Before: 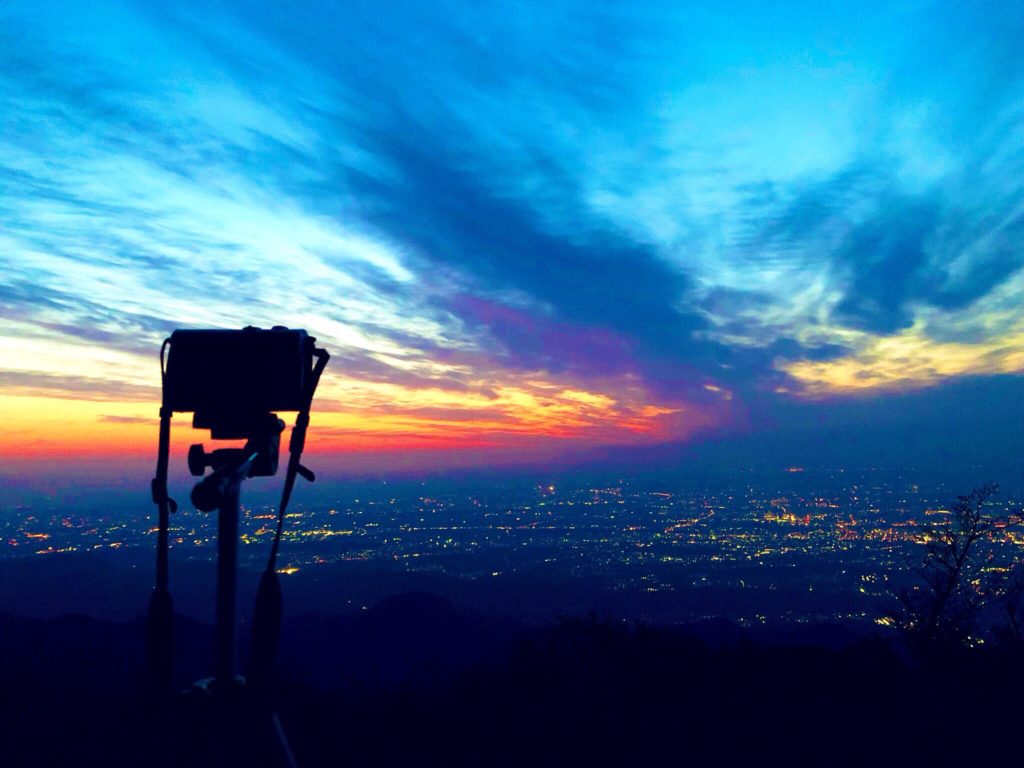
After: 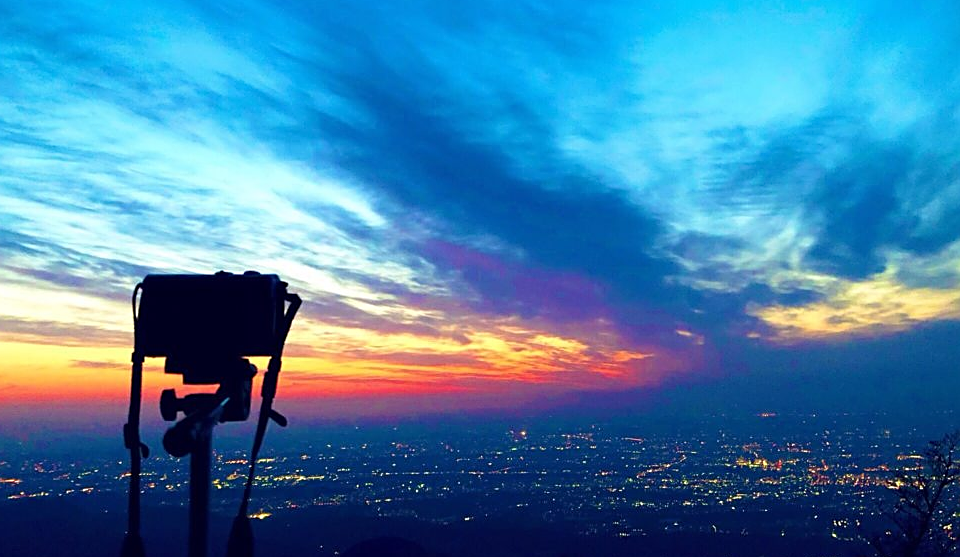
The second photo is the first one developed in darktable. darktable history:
sharpen: on, module defaults
crop: left 2.737%, top 7.287%, right 3.421%, bottom 20.179%
